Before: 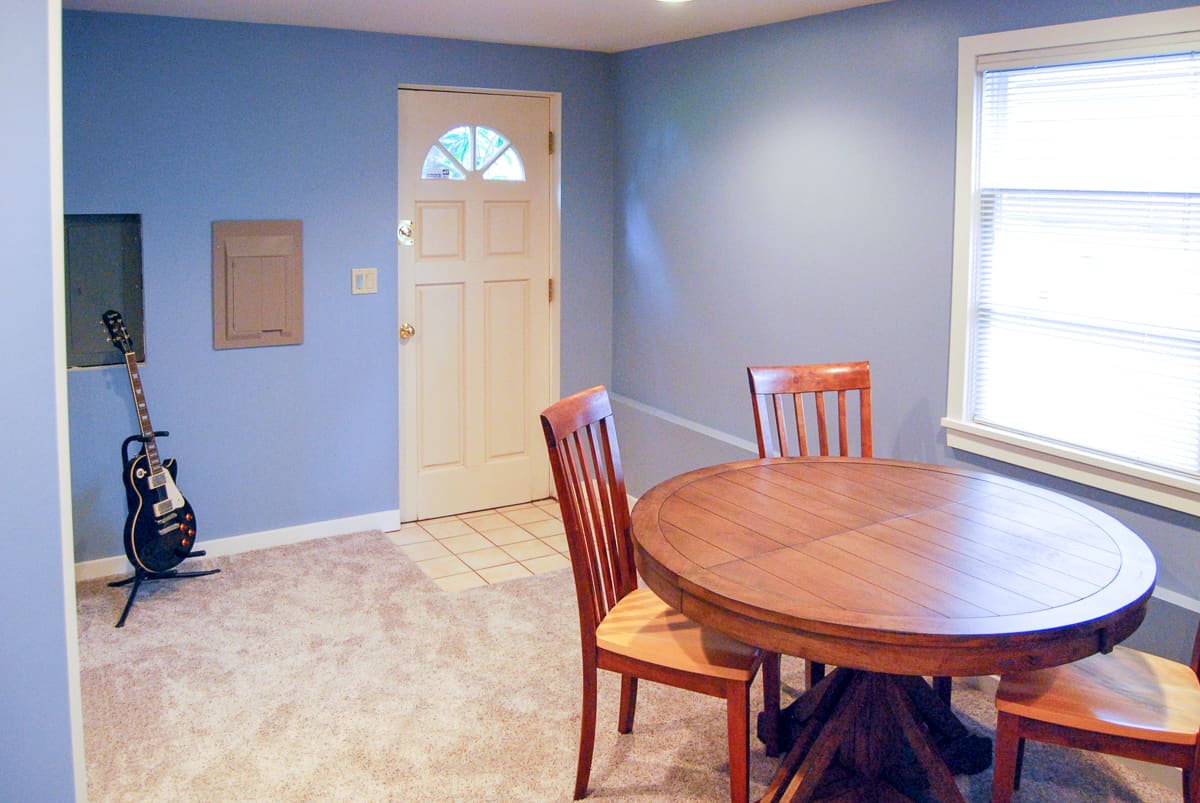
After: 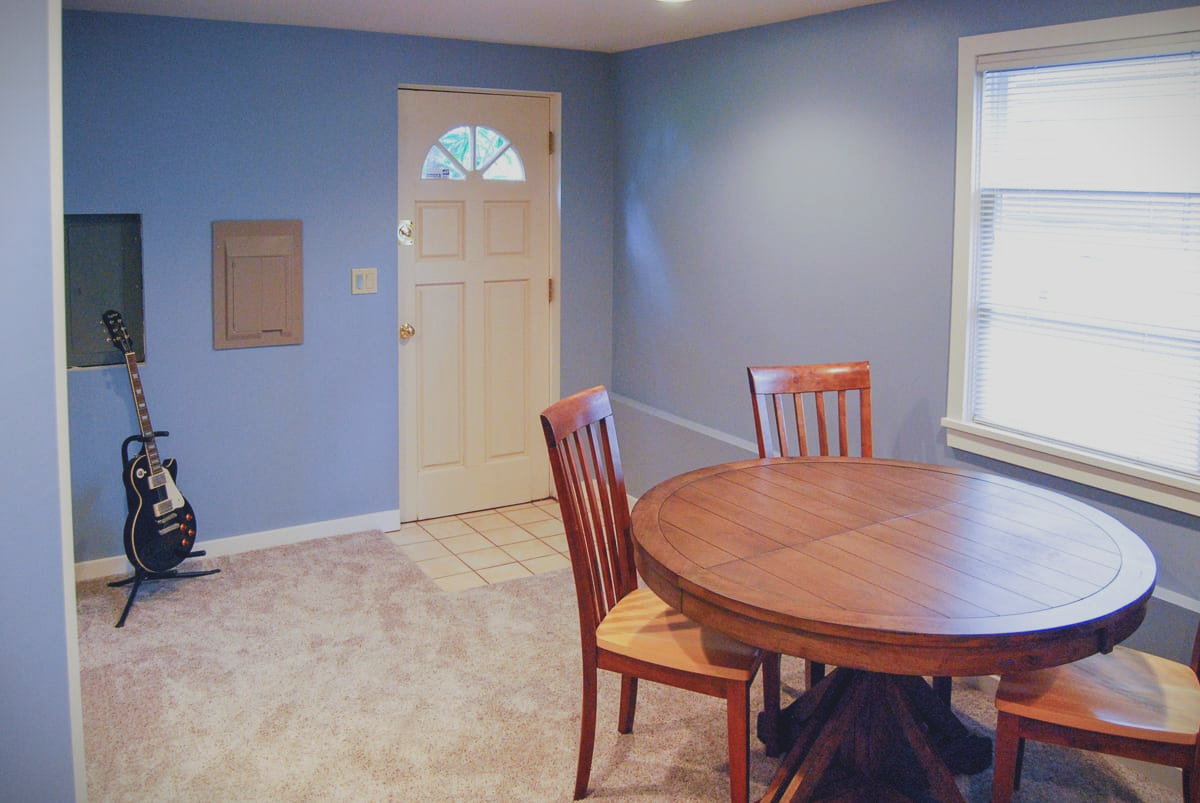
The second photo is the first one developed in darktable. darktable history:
vignetting: fall-off start 100%, brightness -0.406, saturation -0.3, width/height ratio 1.324, dithering 8-bit output, unbound false
exposure: black level correction -0.015, exposure -0.5 EV, compensate highlight preservation false
